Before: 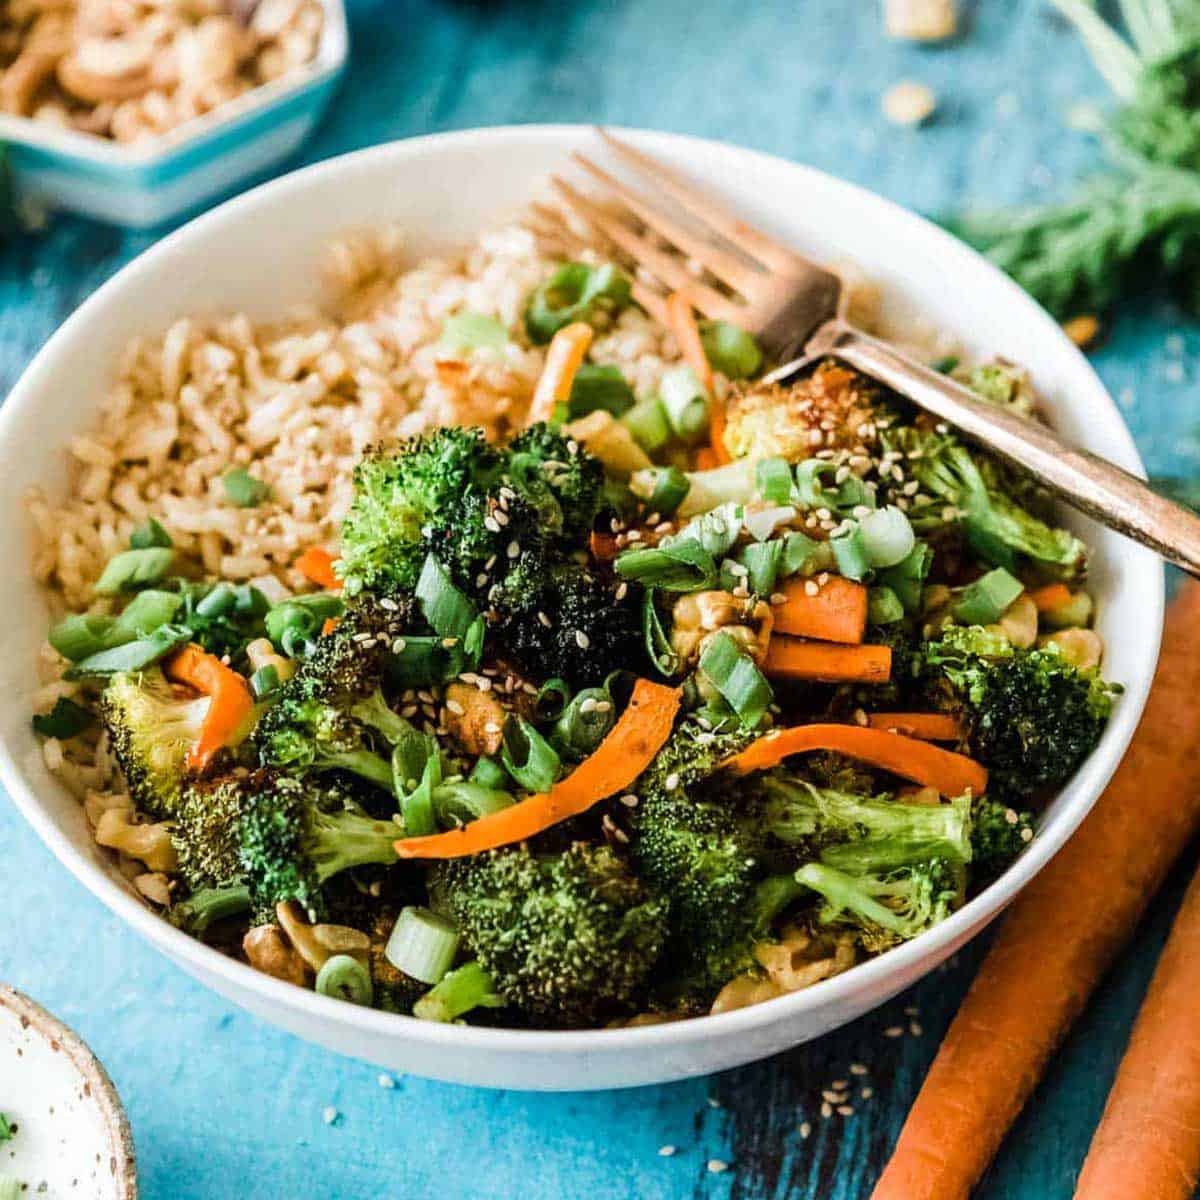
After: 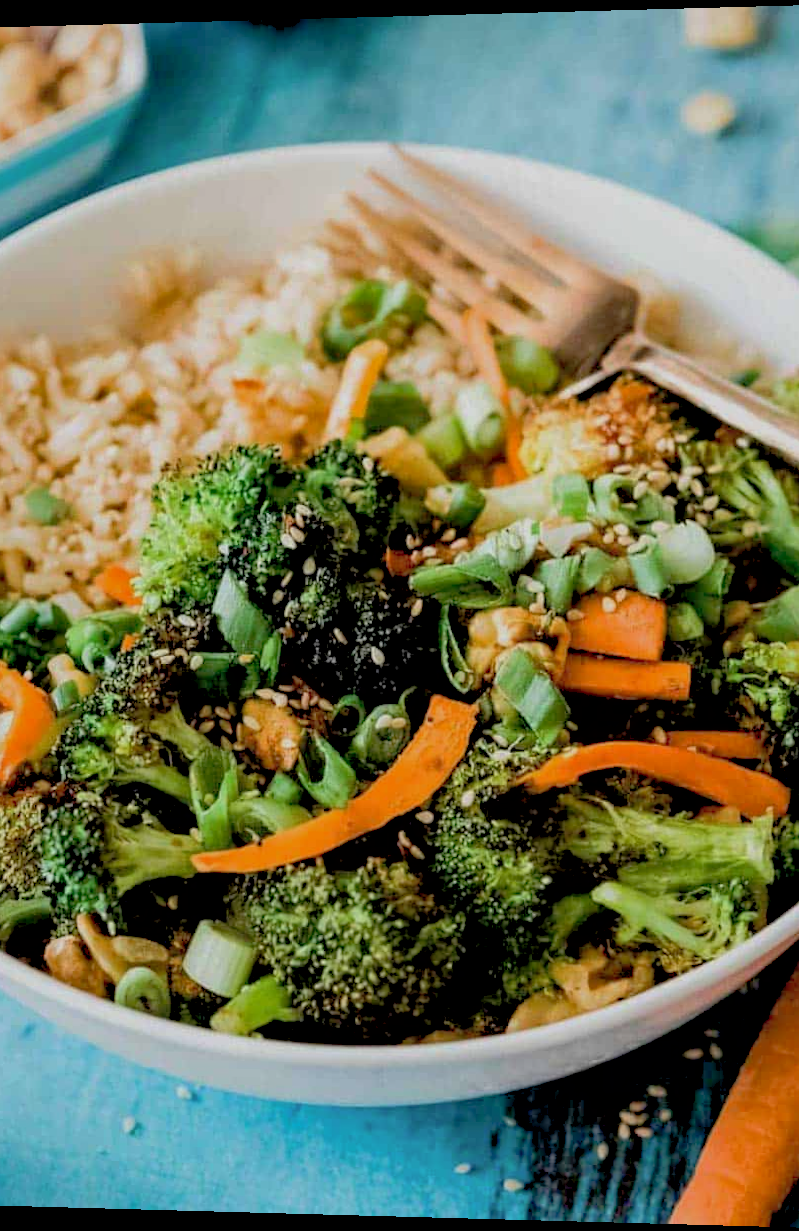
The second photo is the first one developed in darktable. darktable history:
contrast brightness saturation: brightness 0.13
rotate and perspective: lens shift (horizontal) -0.055, automatic cropping off
crop and rotate: left 15.754%, right 17.579%
shadows and highlights: on, module defaults
exposure: black level correction 0.011, exposure -0.478 EV, compensate highlight preservation false
